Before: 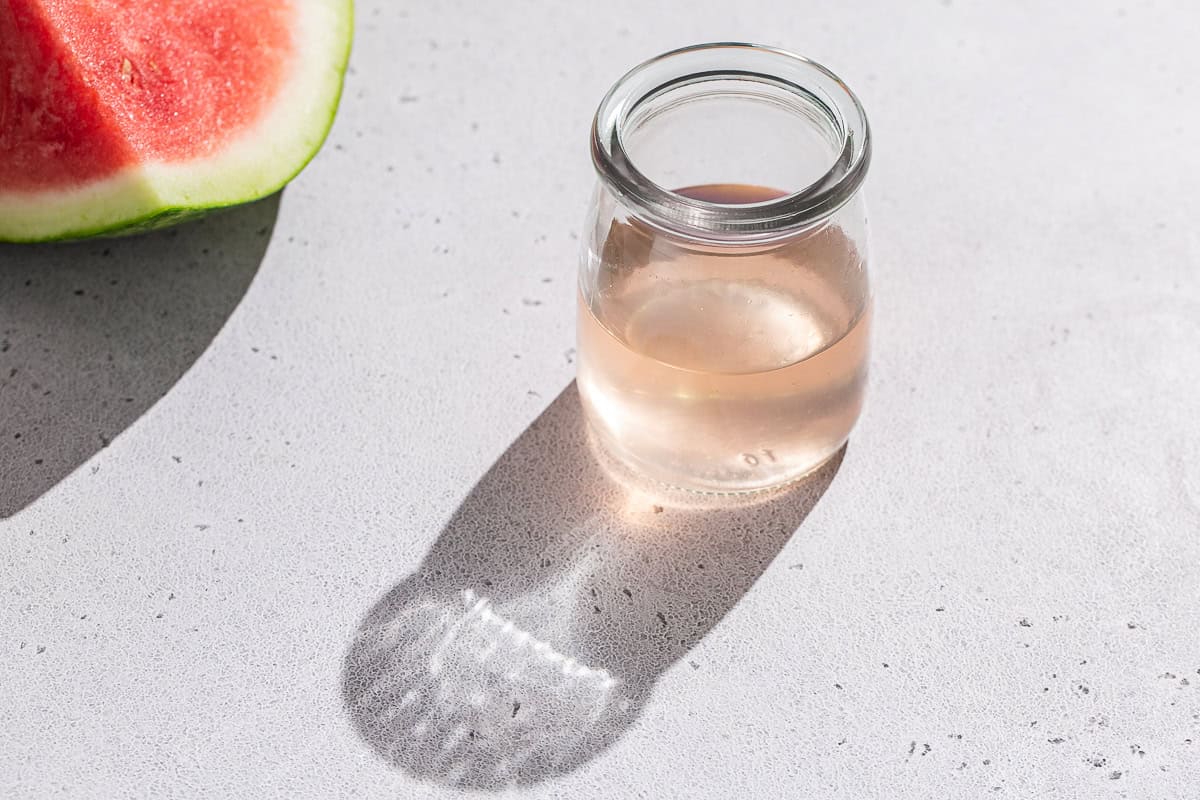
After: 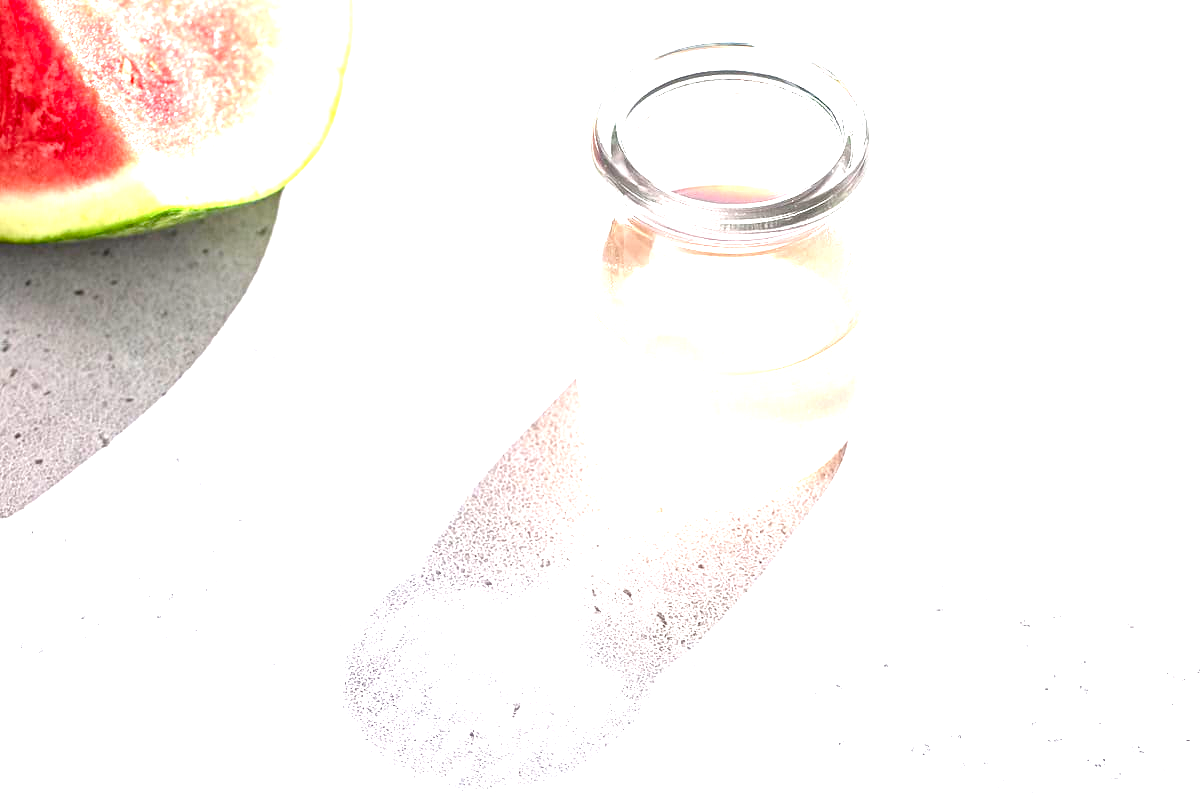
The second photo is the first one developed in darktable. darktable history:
color balance rgb: perceptual saturation grading › global saturation 20%, perceptual saturation grading › highlights -25.769%, perceptual saturation grading › shadows 24.439%
exposure: exposure 2.023 EV, compensate highlight preservation false
